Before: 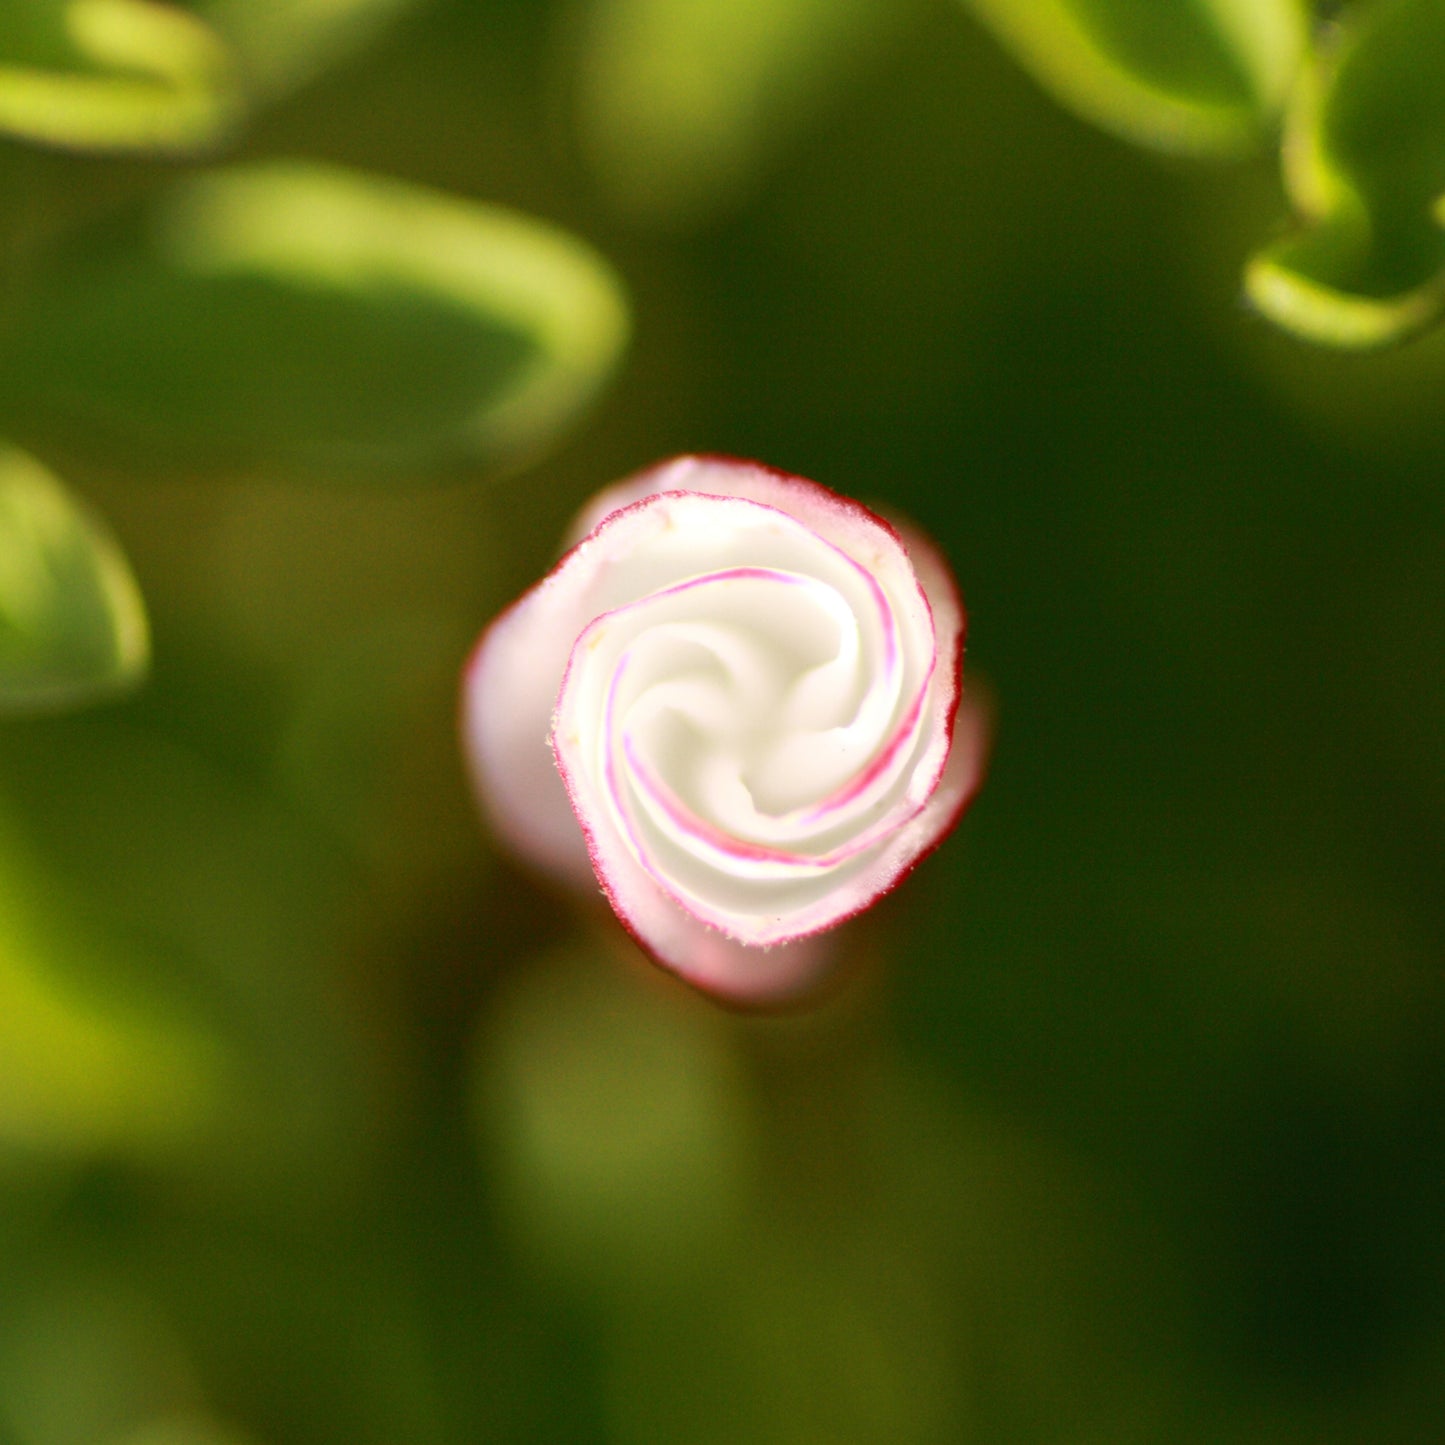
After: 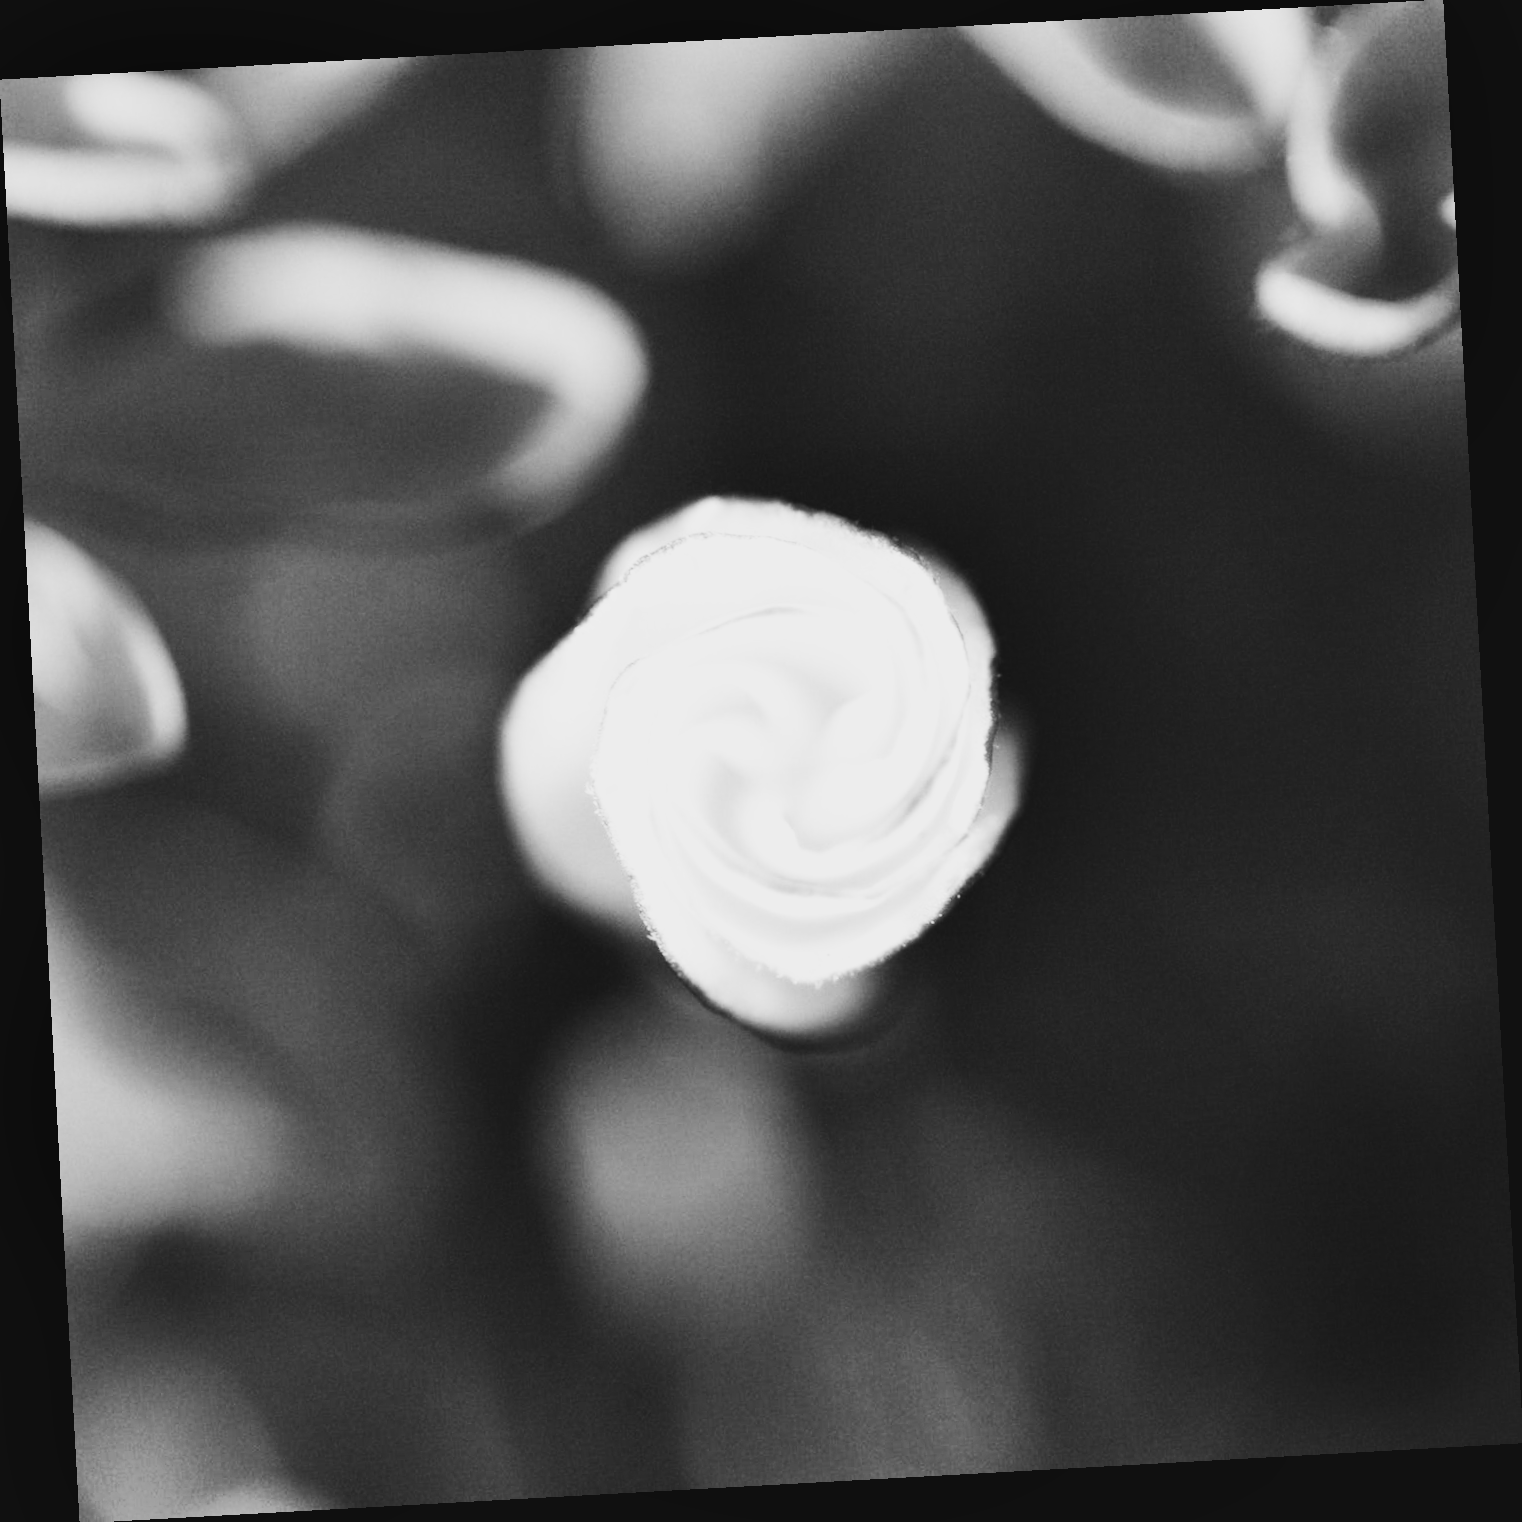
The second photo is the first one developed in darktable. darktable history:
color zones: curves: ch1 [(0.238, 0.163) (0.476, 0.2) (0.733, 0.322) (0.848, 0.134)]
shadows and highlights: white point adjustment 0.1, highlights -70, soften with gaussian
color calibration: output gray [0.21, 0.42, 0.37, 0], gray › normalize channels true, illuminant same as pipeline (D50), adaptation XYZ, x 0.346, y 0.359, gamut compression 0
monochrome: a -92.57, b 58.91
color balance: lift [1.006, 0.985, 1.002, 1.015], gamma [1, 0.953, 1.008, 1.047], gain [1.076, 1.13, 1.004, 0.87]
rotate and perspective: rotation -3.18°, automatic cropping off
contrast brightness saturation: contrast 0.2, brightness -0.11, saturation 0.1
base curve: curves: ch0 [(0, 0.003) (0.001, 0.002) (0.006, 0.004) (0.02, 0.022) (0.048, 0.086) (0.094, 0.234) (0.162, 0.431) (0.258, 0.629) (0.385, 0.8) (0.548, 0.918) (0.751, 0.988) (1, 1)], preserve colors none
